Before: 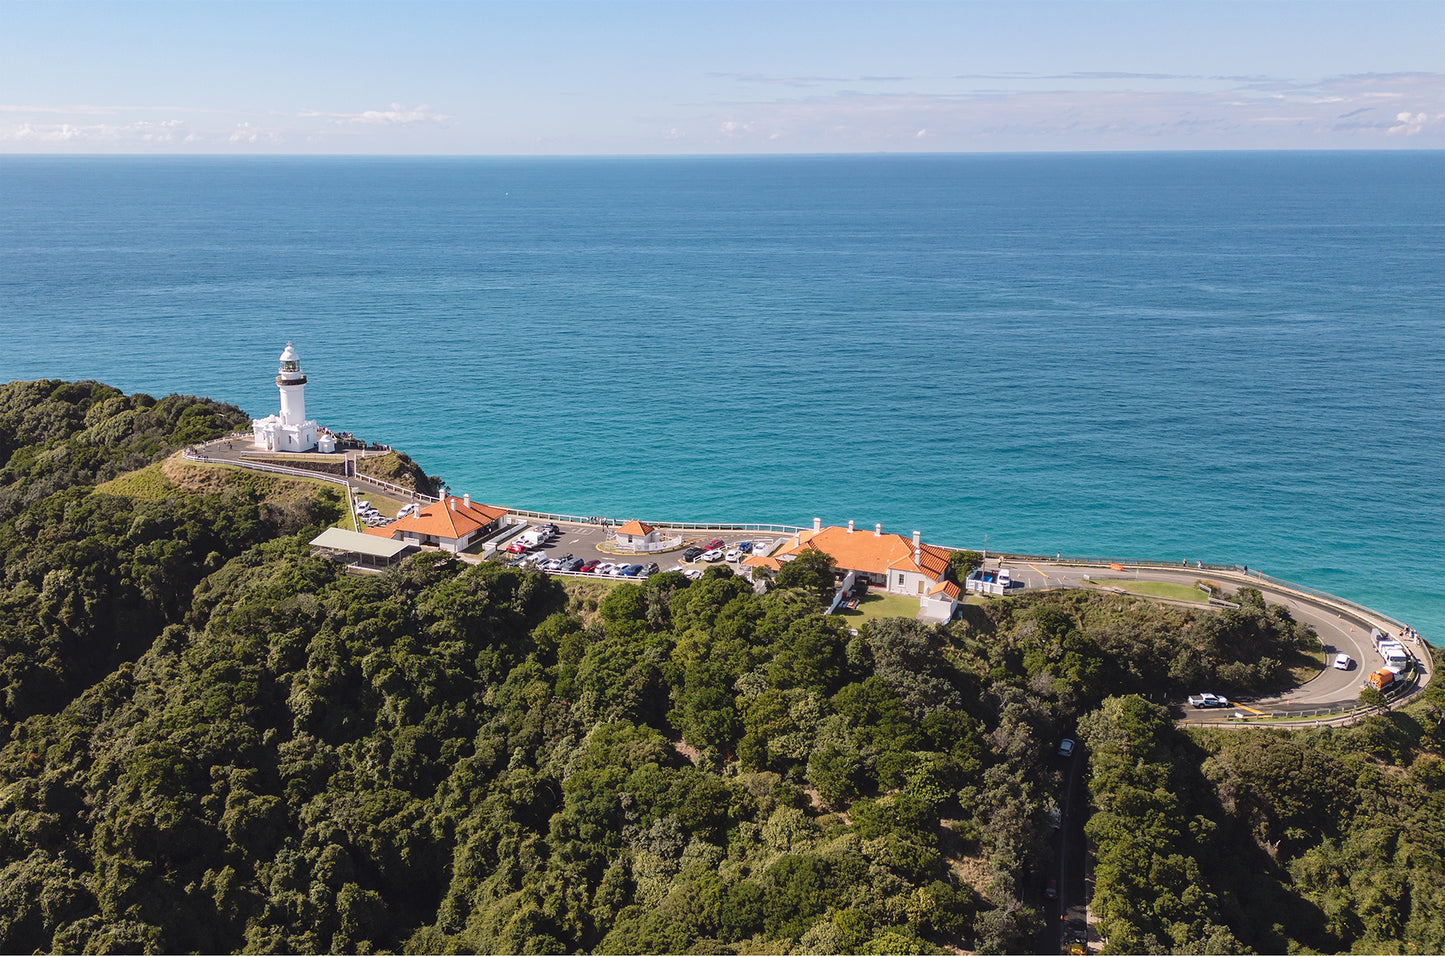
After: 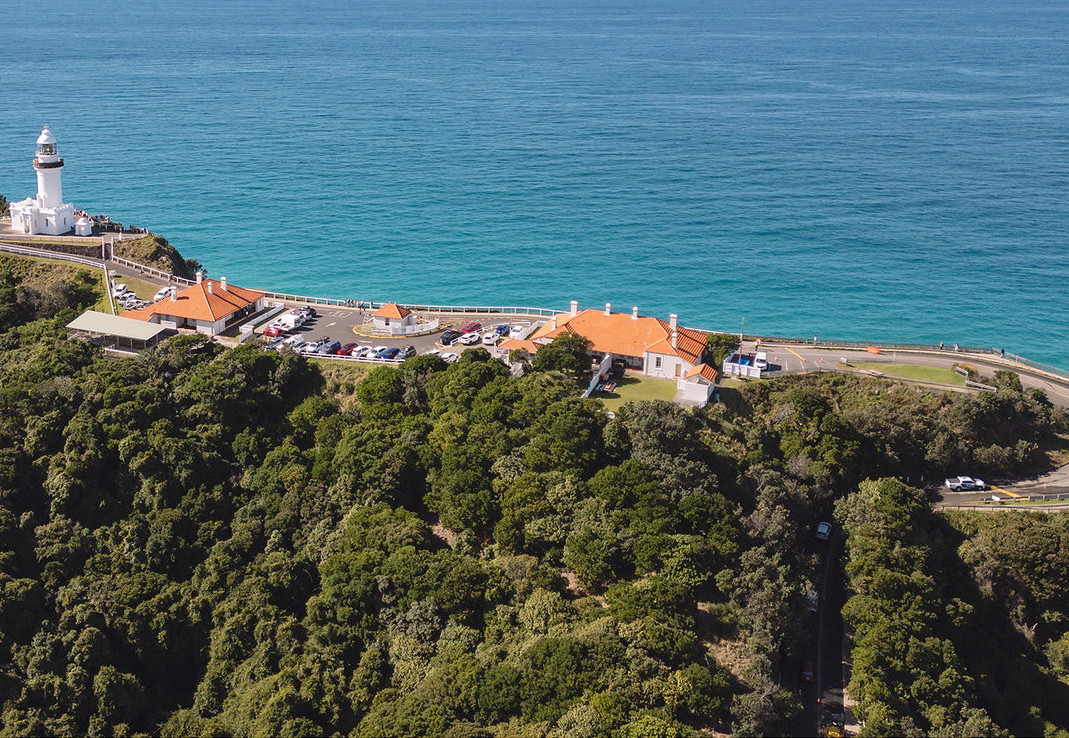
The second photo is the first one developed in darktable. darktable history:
crop: left 16.867%, top 22.749%, right 9.09%
